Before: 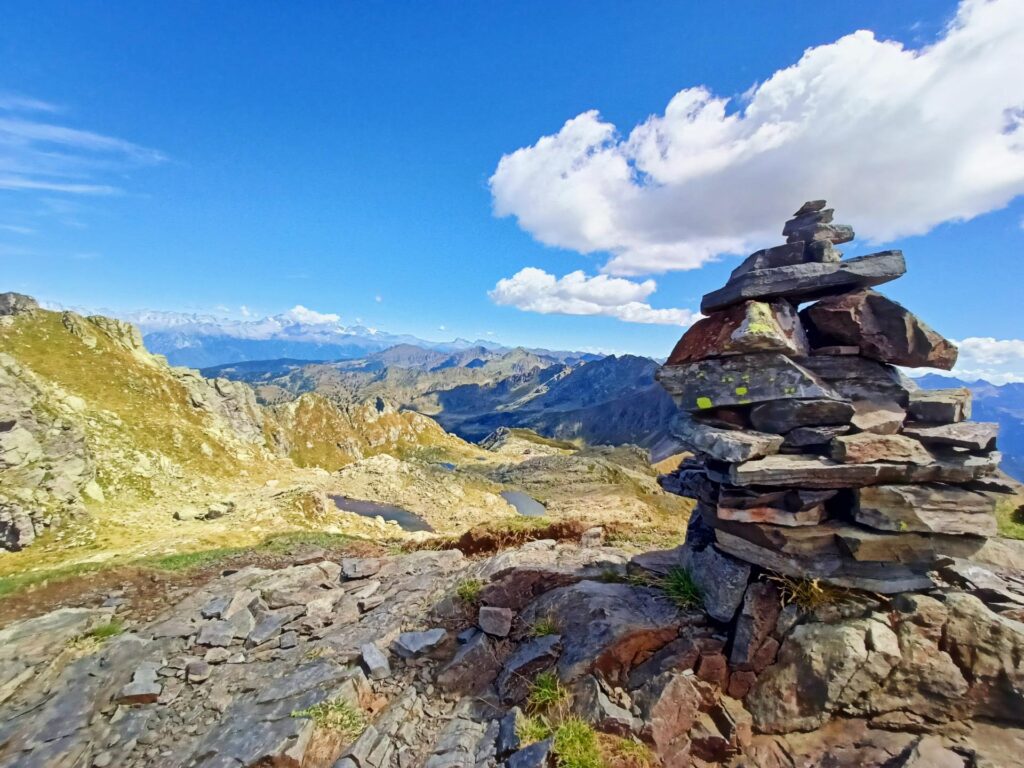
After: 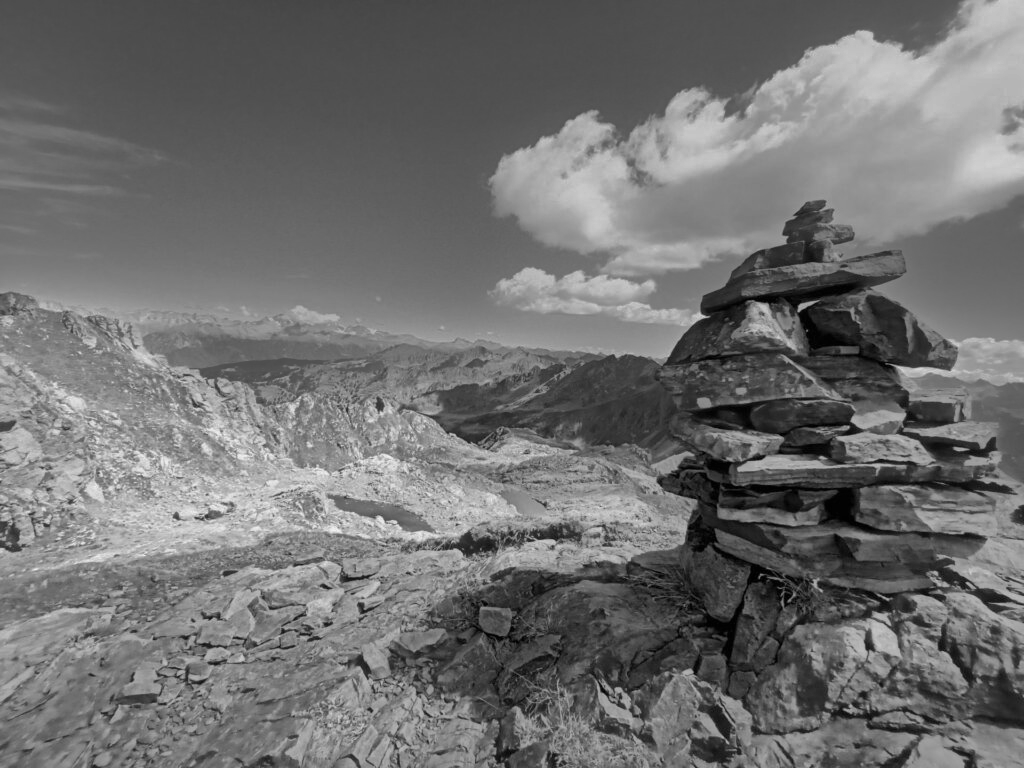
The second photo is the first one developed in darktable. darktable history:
shadows and highlights: shadows 40, highlights -60
monochrome: a 26.22, b 42.67, size 0.8
velvia: on, module defaults
